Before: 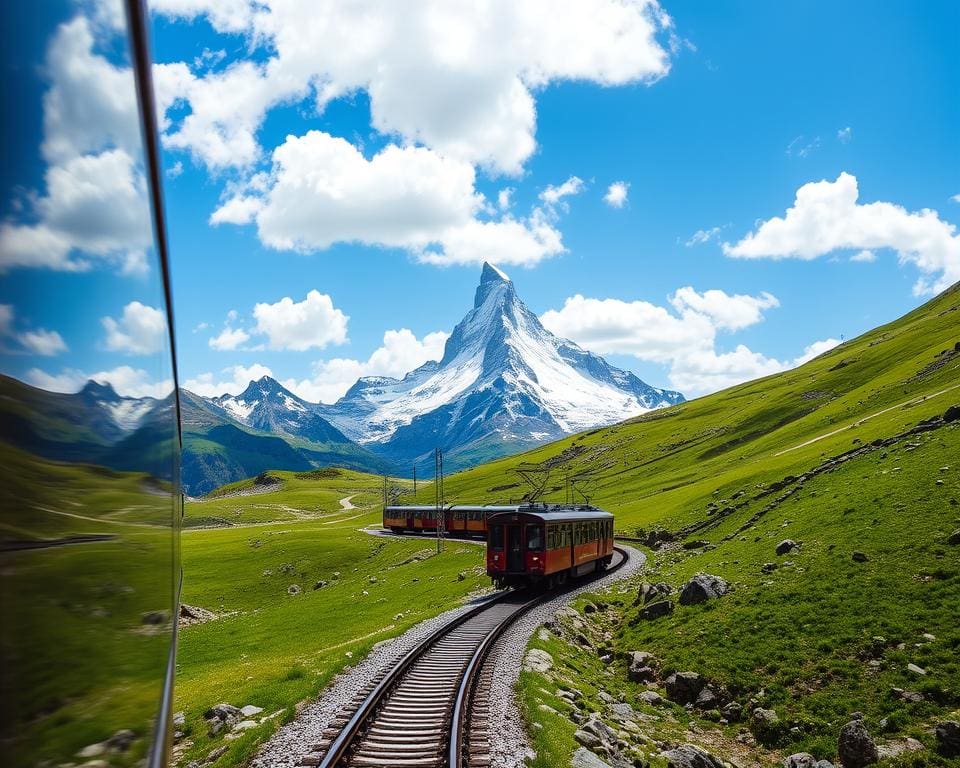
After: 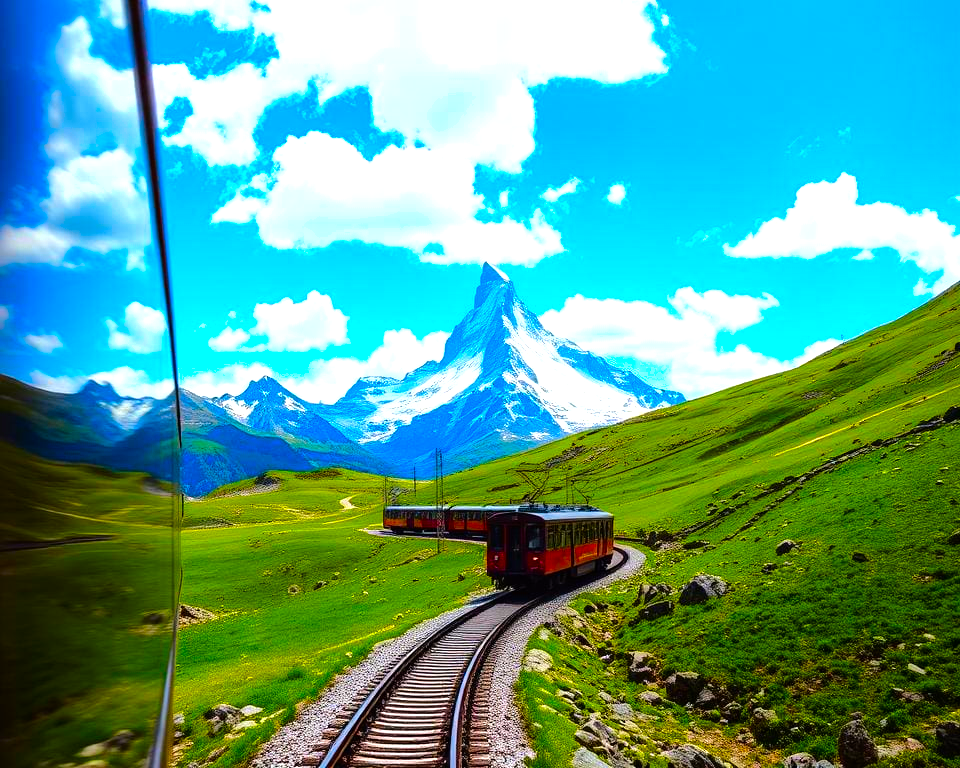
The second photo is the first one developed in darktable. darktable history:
shadows and highlights: shadows -20.48, white point adjustment -1.92, highlights -35.04
tone equalizer: -8 EV -0.754 EV, -7 EV -0.684 EV, -6 EV -0.588 EV, -5 EV -0.418 EV, -3 EV 0.385 EV, -2 EV 0.6 EV, -1 EV 0.699 EV, +0 EV 0.736 EV, luminance estimator HSV value / RGB max
color correction: highlights b* -0.059, saturation 2.16
